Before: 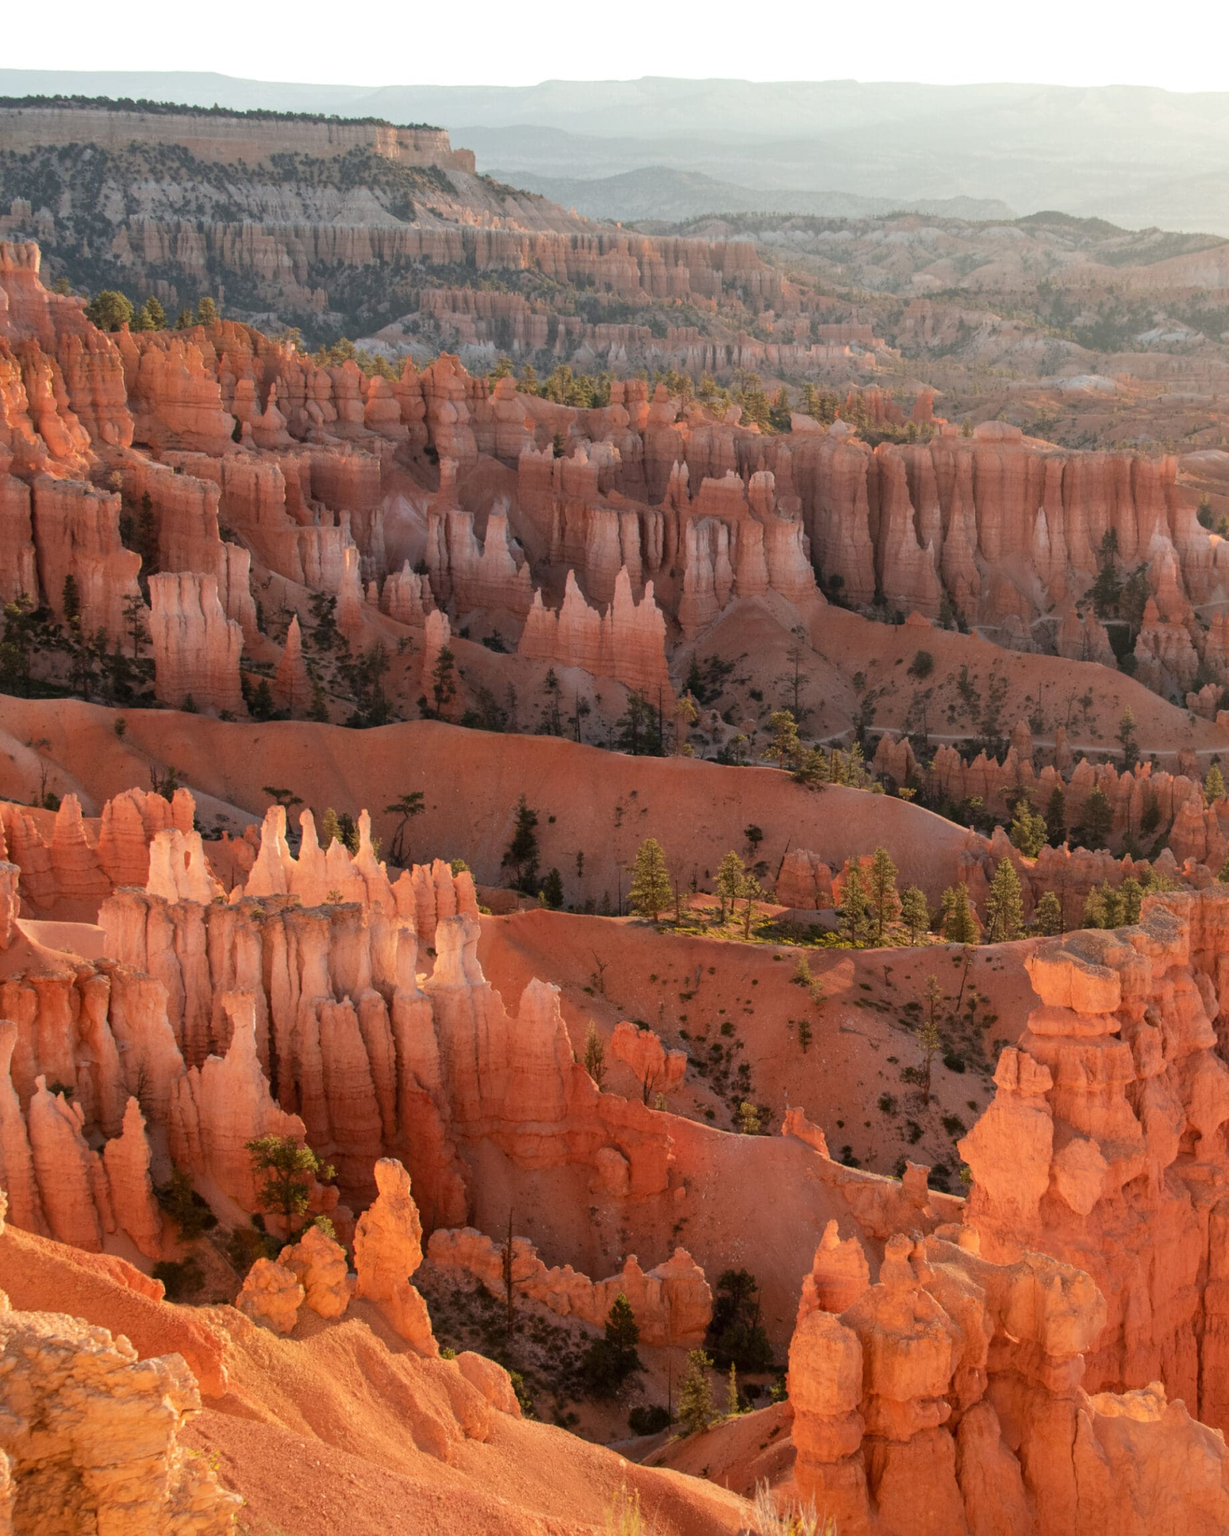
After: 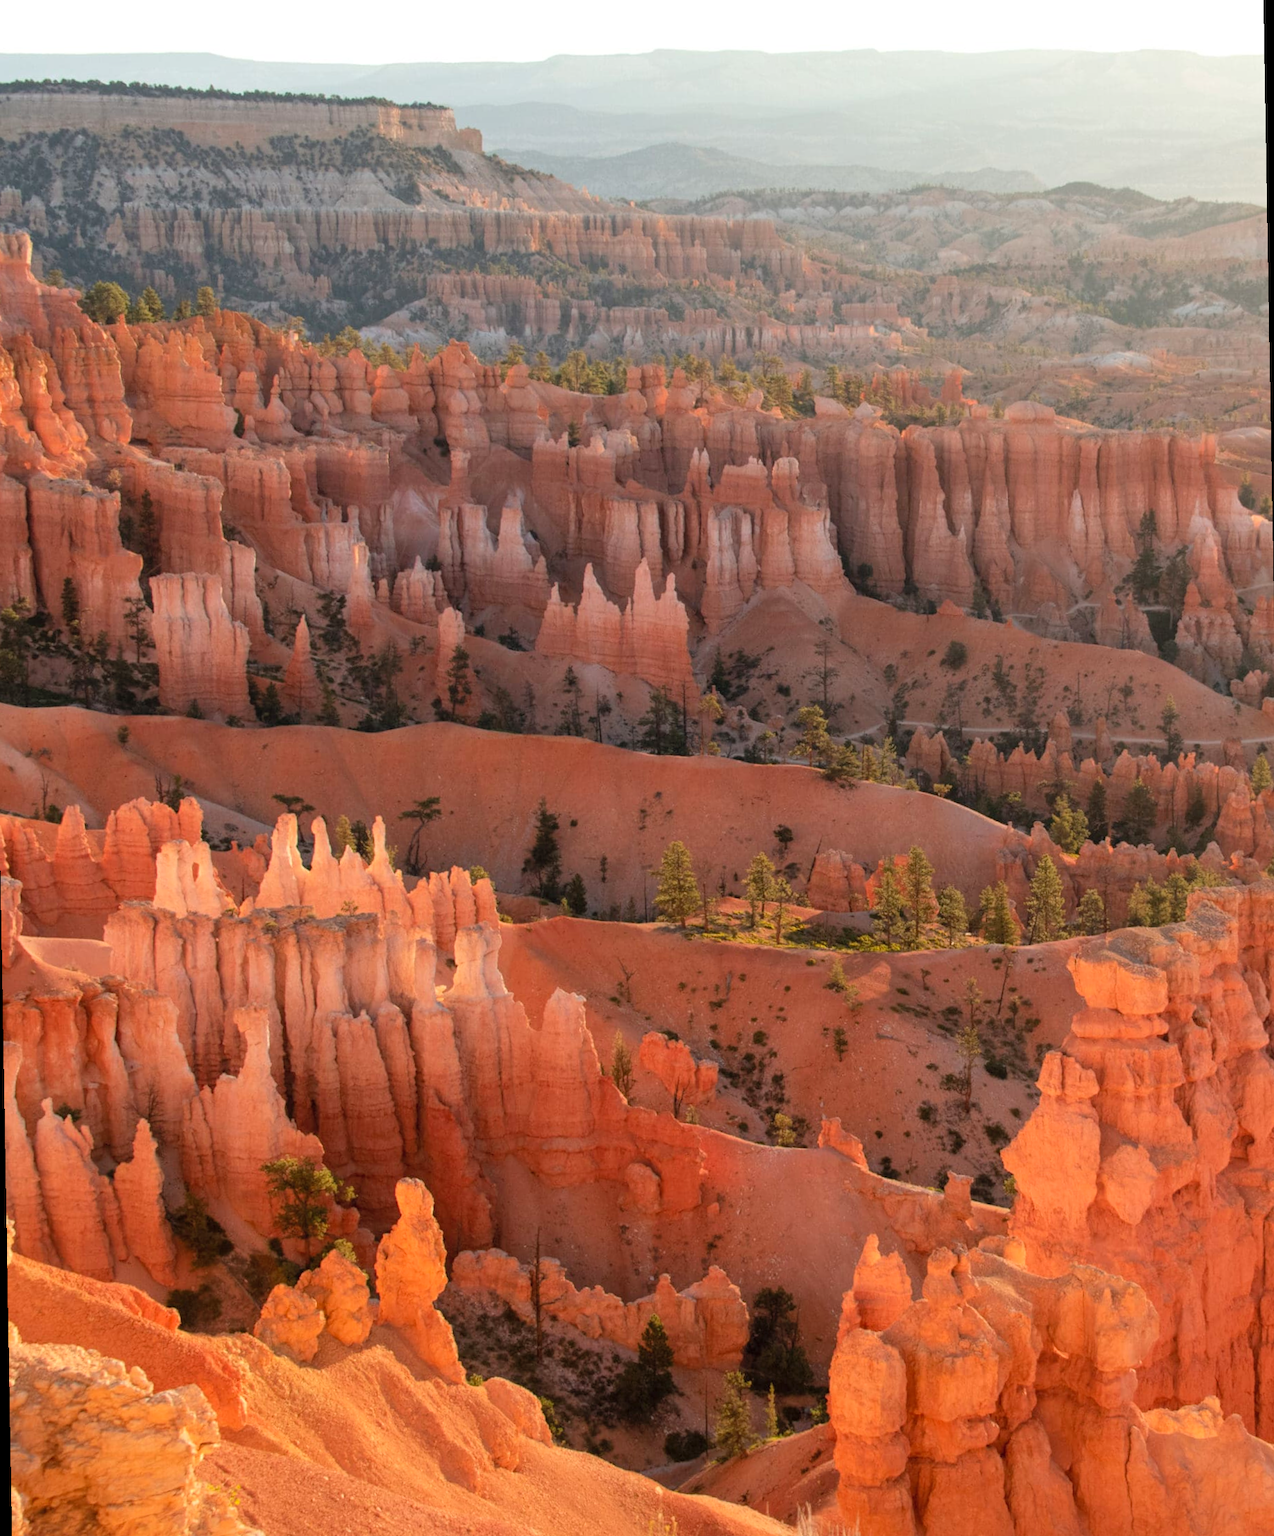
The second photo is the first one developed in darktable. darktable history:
rotate and perspective: rotation -1°, crop left 0.011, crop right 0.989, crop top 0.025, crop bottom 0.975
contrast brightness saturation: contrast 0.03, brightness 0.06, saturation 0.13
